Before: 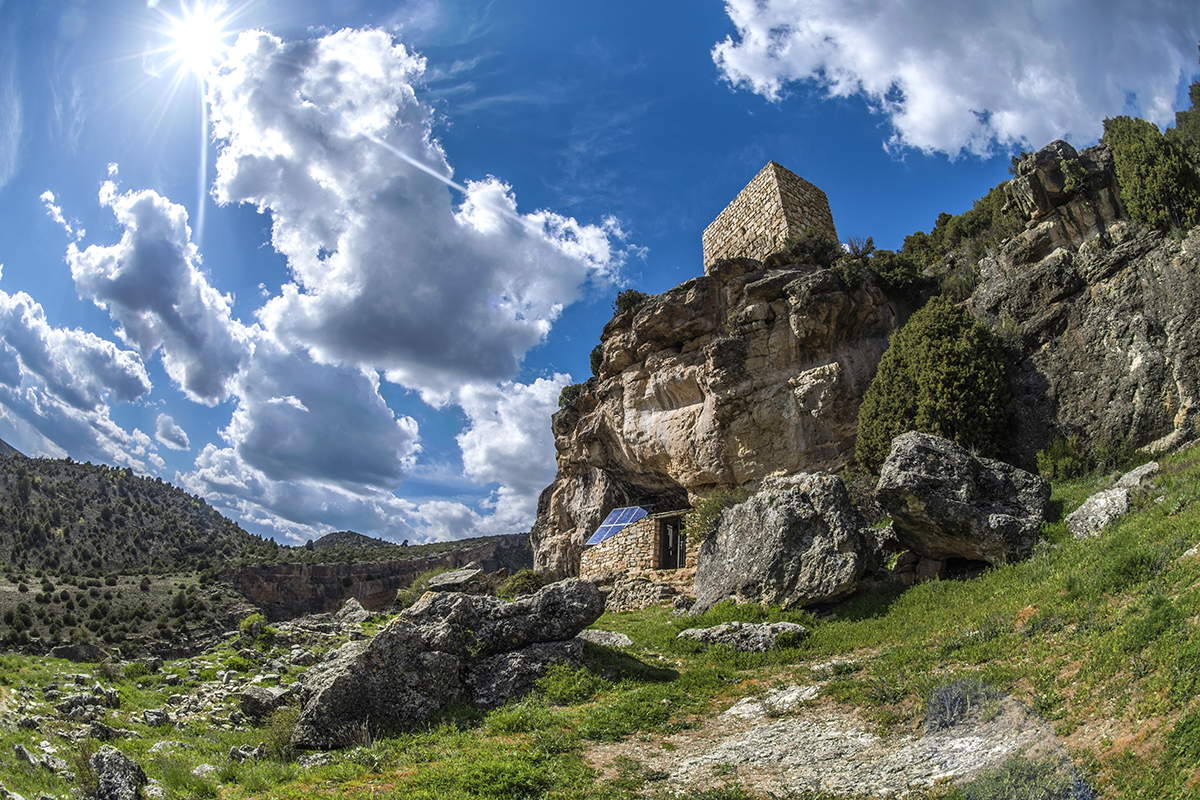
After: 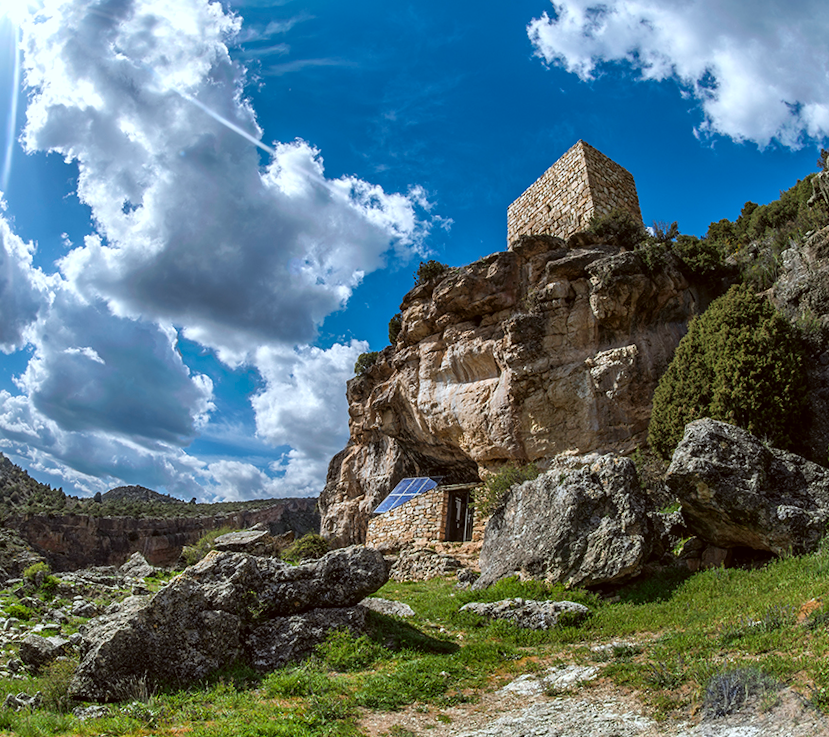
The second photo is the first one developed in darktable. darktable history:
color correction: highlights a* -3.28, highlights b* -6.24, shadows a* 3.1, shadows b* 5.19
color balance: contrast -0.5%
crop and rotate: angle -3.27°, left 14.277%, top 0.028%, right 10.766%, bottom 0.028%
